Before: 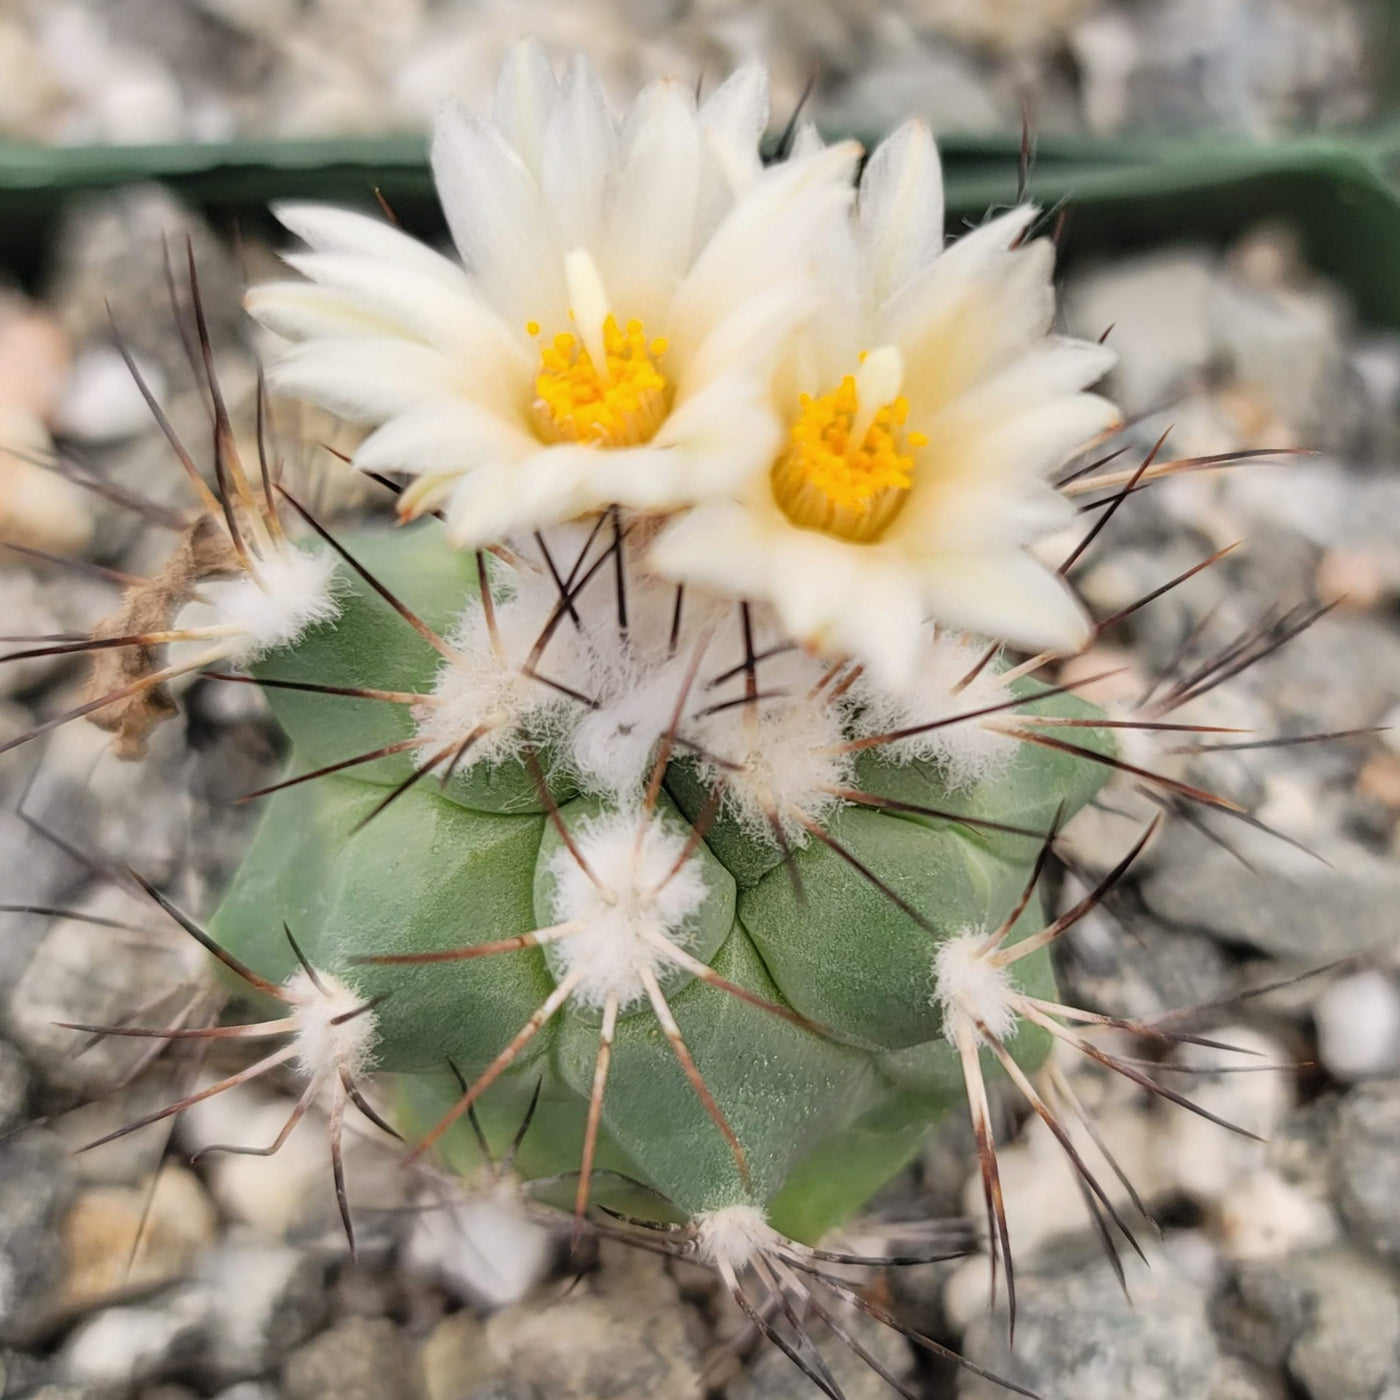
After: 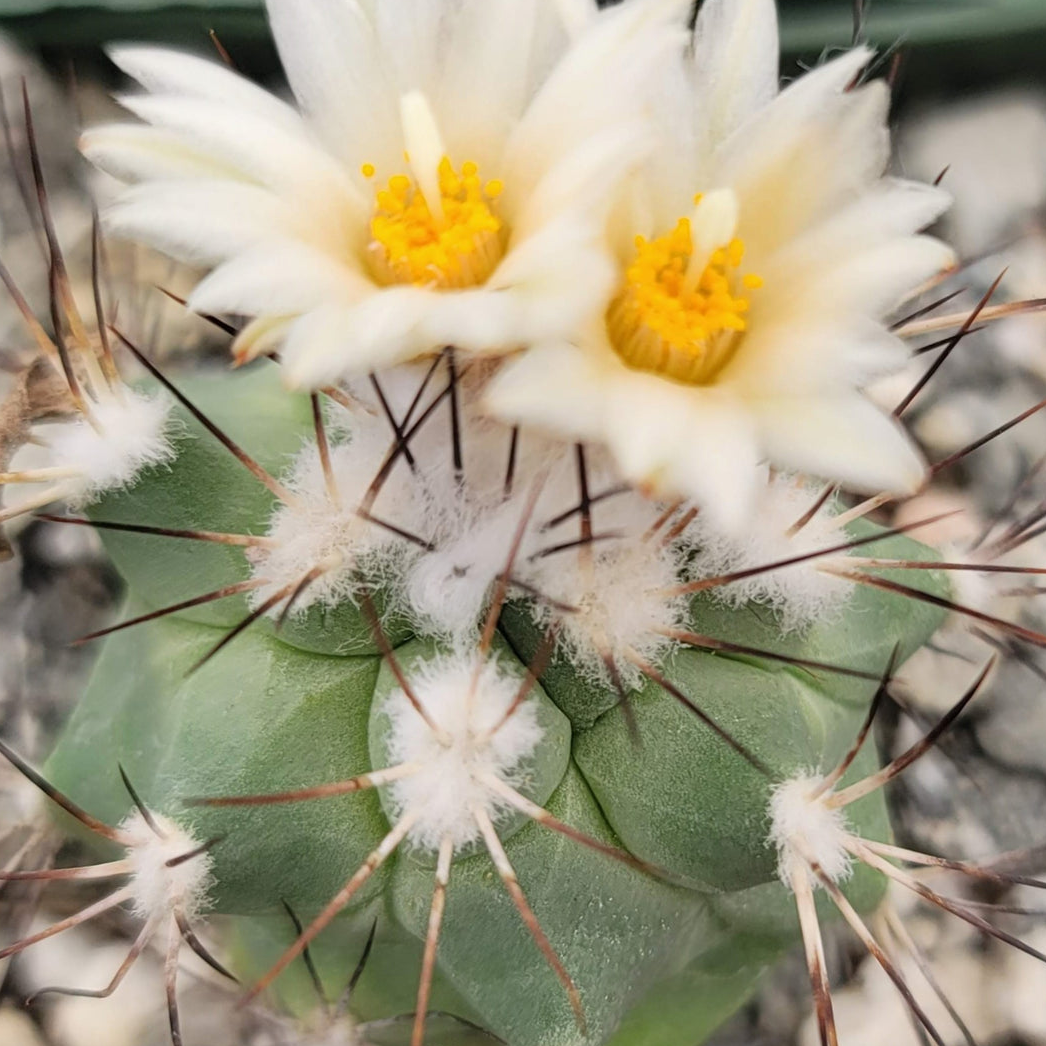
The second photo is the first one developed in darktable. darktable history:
crop and rotate: left 11.831%, top 11.346%, right 13.429%, bottom 13.899%
